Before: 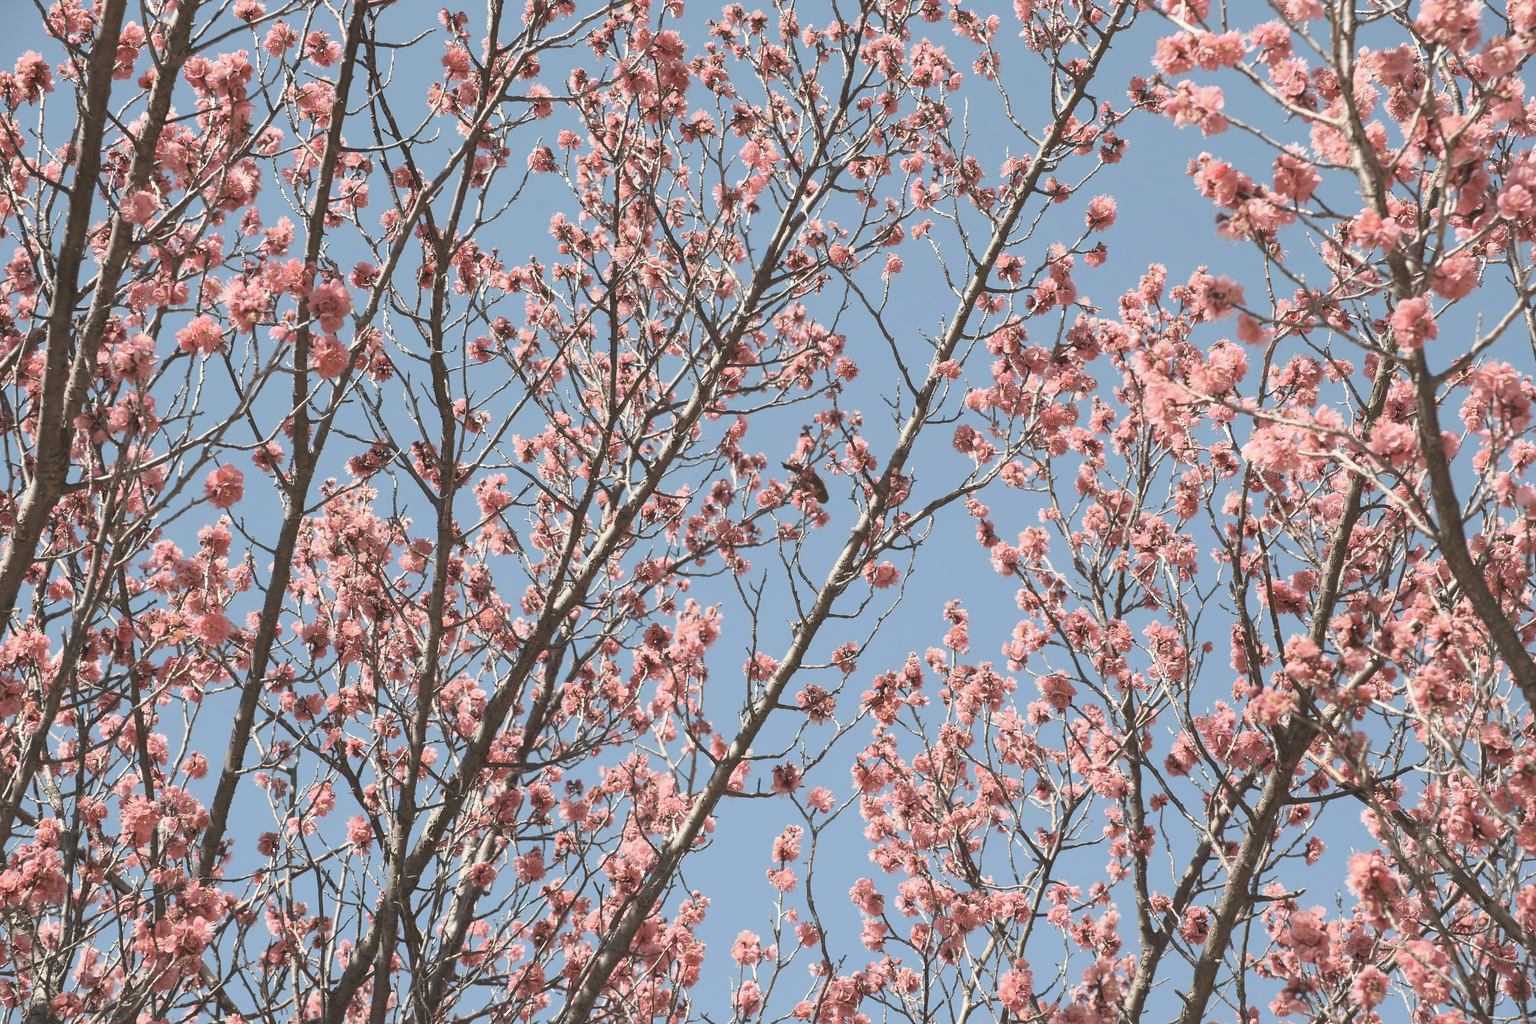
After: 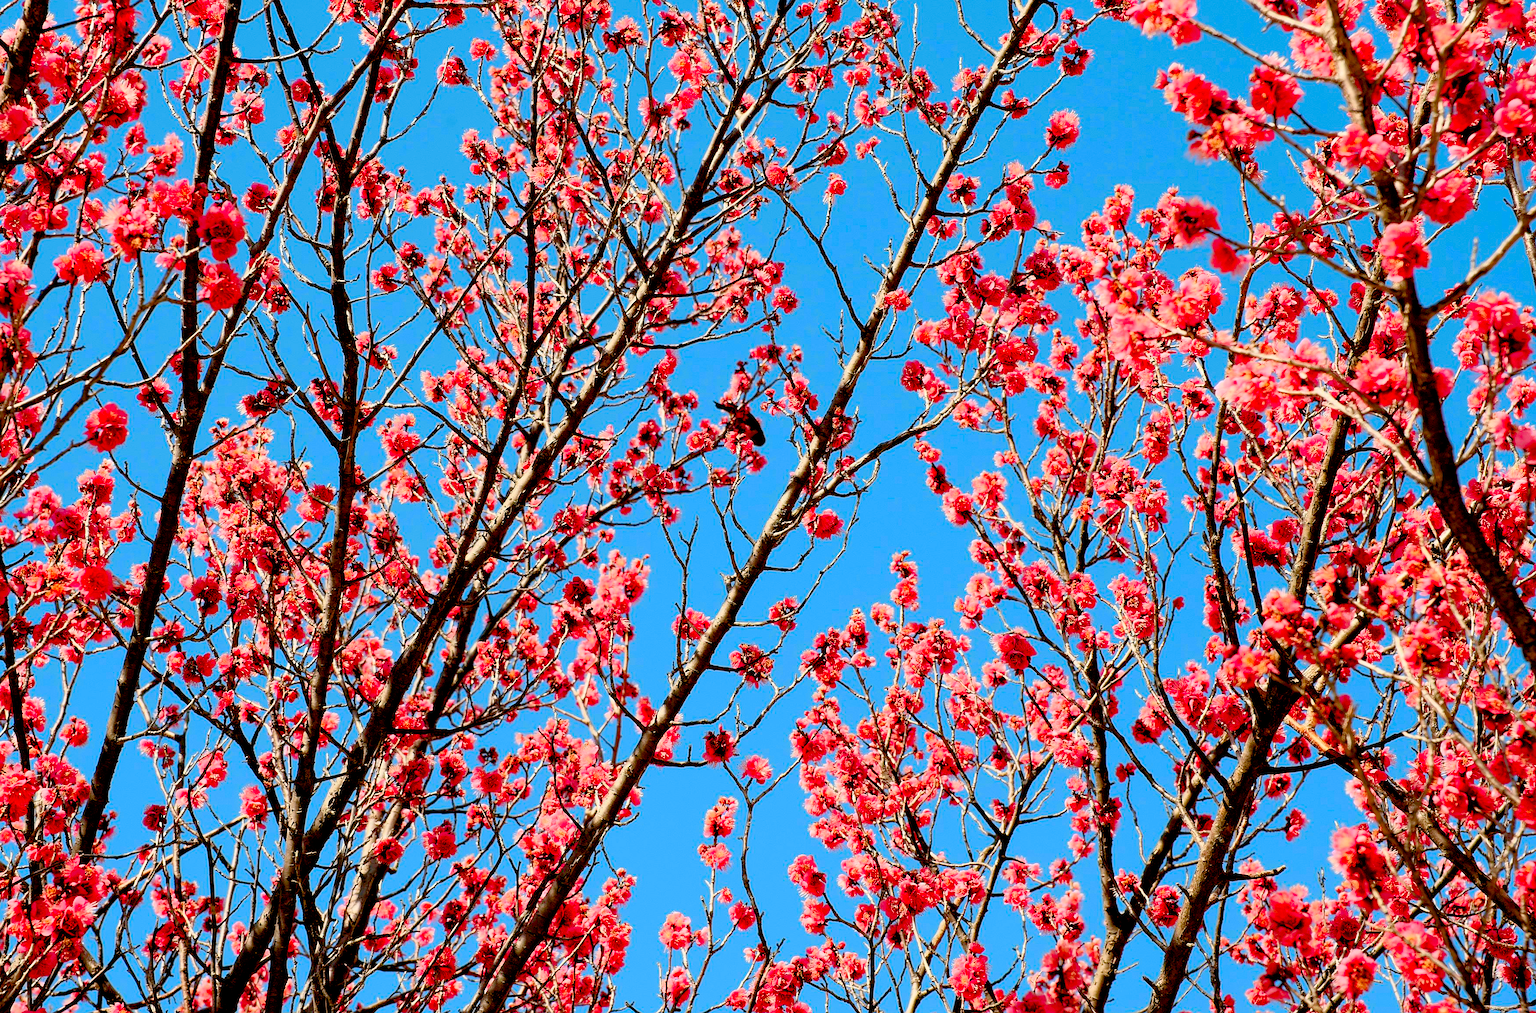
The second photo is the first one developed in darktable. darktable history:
exposure: black level correction 0.056, compensate highlight preservation false
color correction: saturation 2.15
sharpen: amount 0.2
crop and rotate: left 8.262%, top 9.226%
color balance rgb: perceptual saturation grading › global saturation 35%, perceptual saturation grading › highlights -25%, perceptual saturation grading › shadows 50%
